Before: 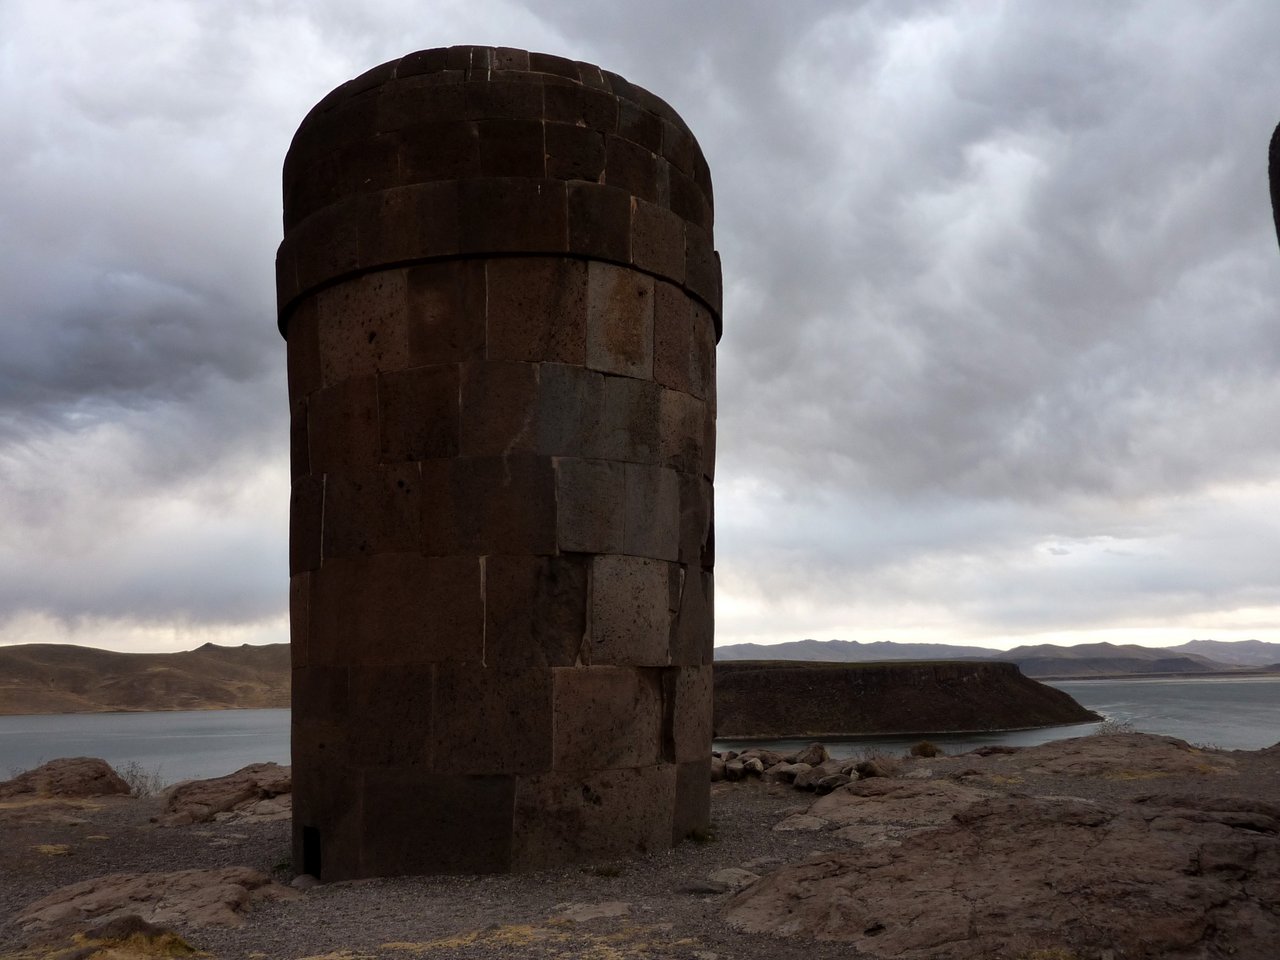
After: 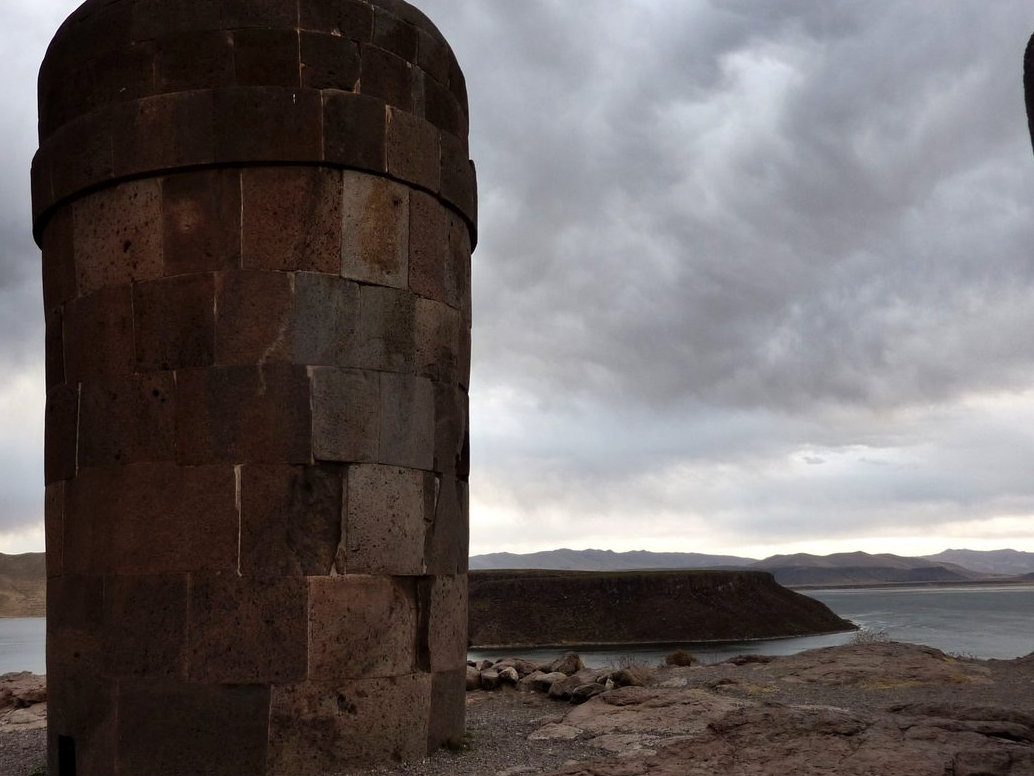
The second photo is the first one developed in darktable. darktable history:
shadows and highlights: soften with gaussian
tone equalizer: on, module defaults
crop: left 19.159%, top 9.58%, bottom 9.58%
